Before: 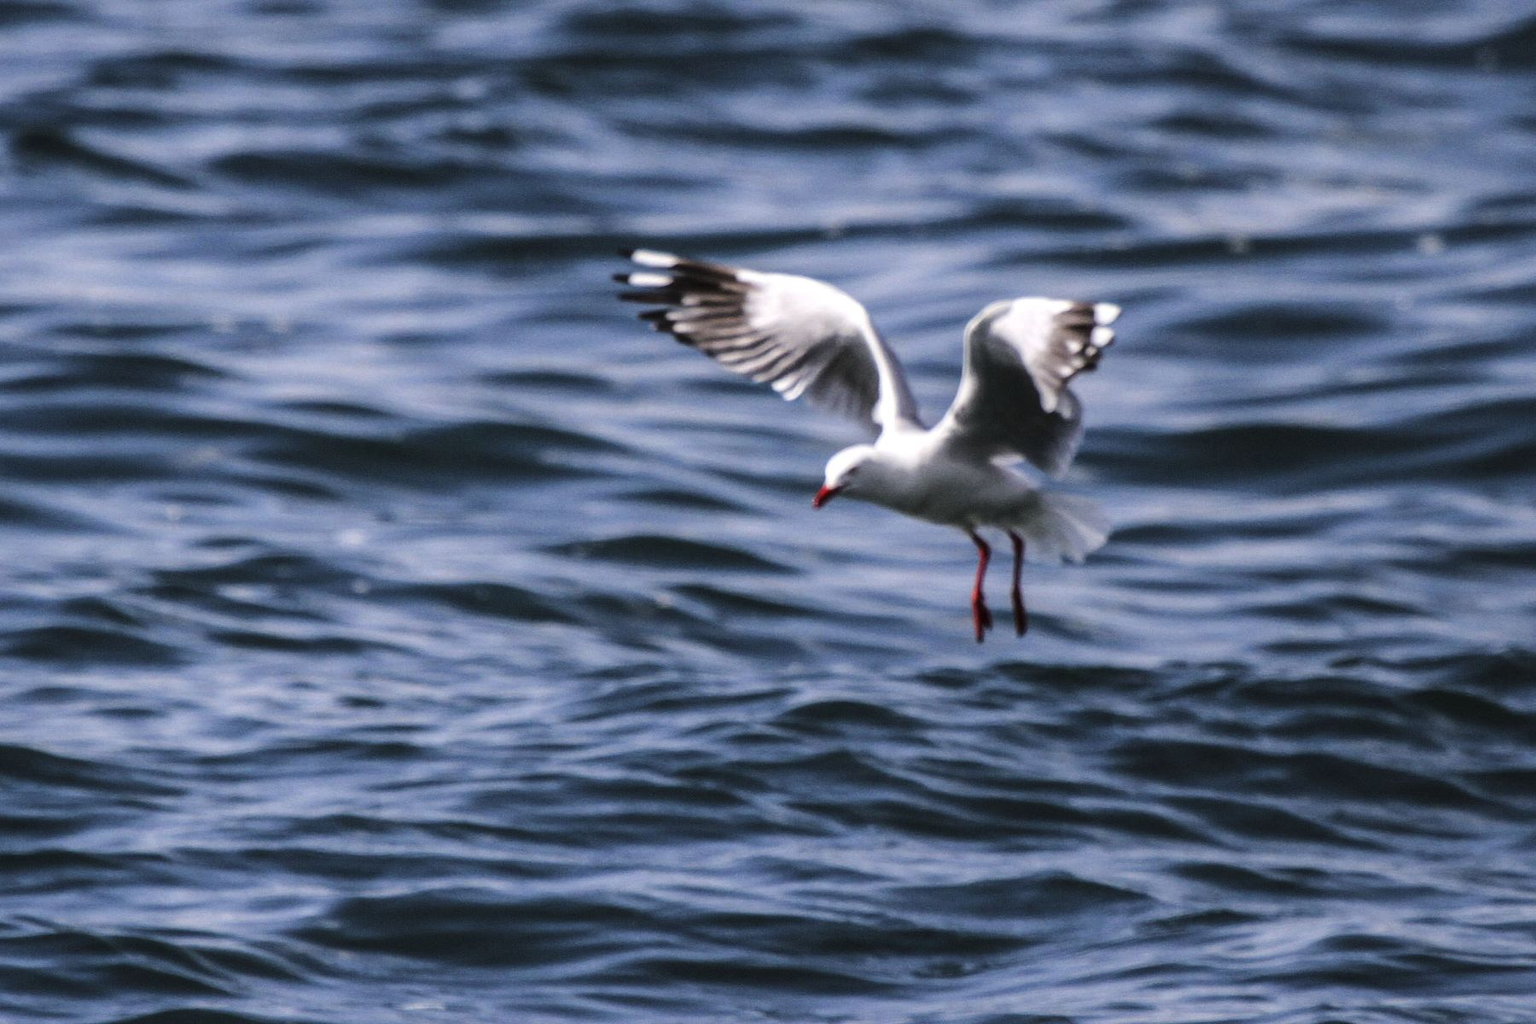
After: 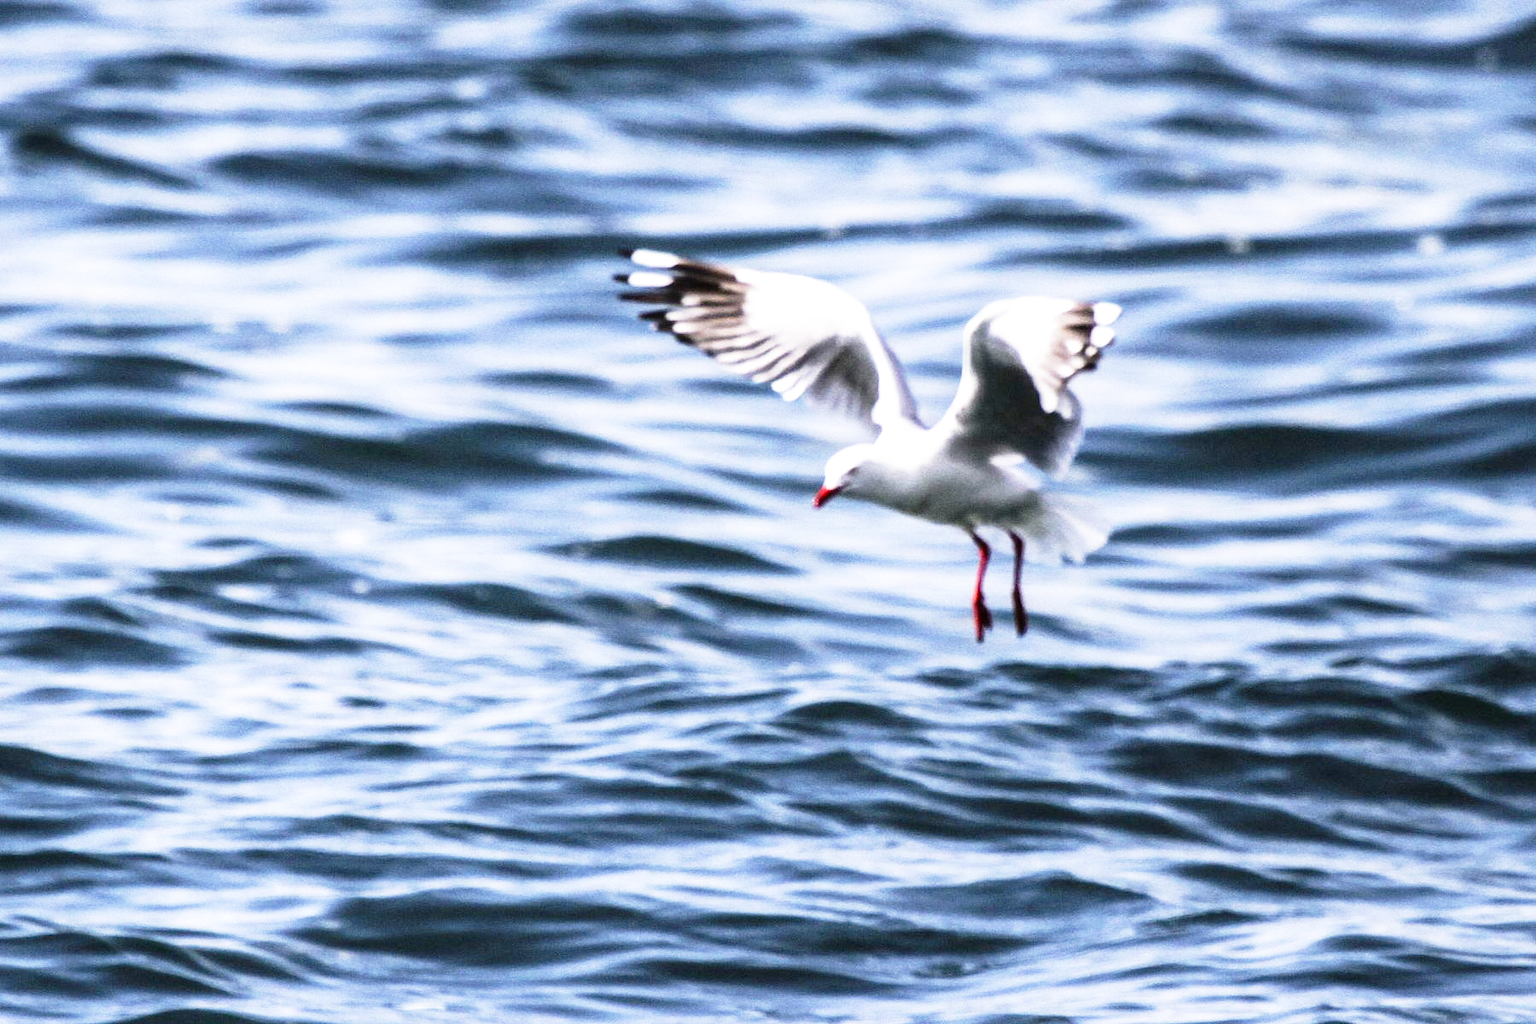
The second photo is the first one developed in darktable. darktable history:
base curve: curves: ch0 [(0, 0) (0.012, 0.01) (0.073, 0.168) (0.31, 0.711) (0.645, 0.957) (1, 1)], preserve colors none
exposure: exposure 0.485 EV, compensate highlight preservation false
